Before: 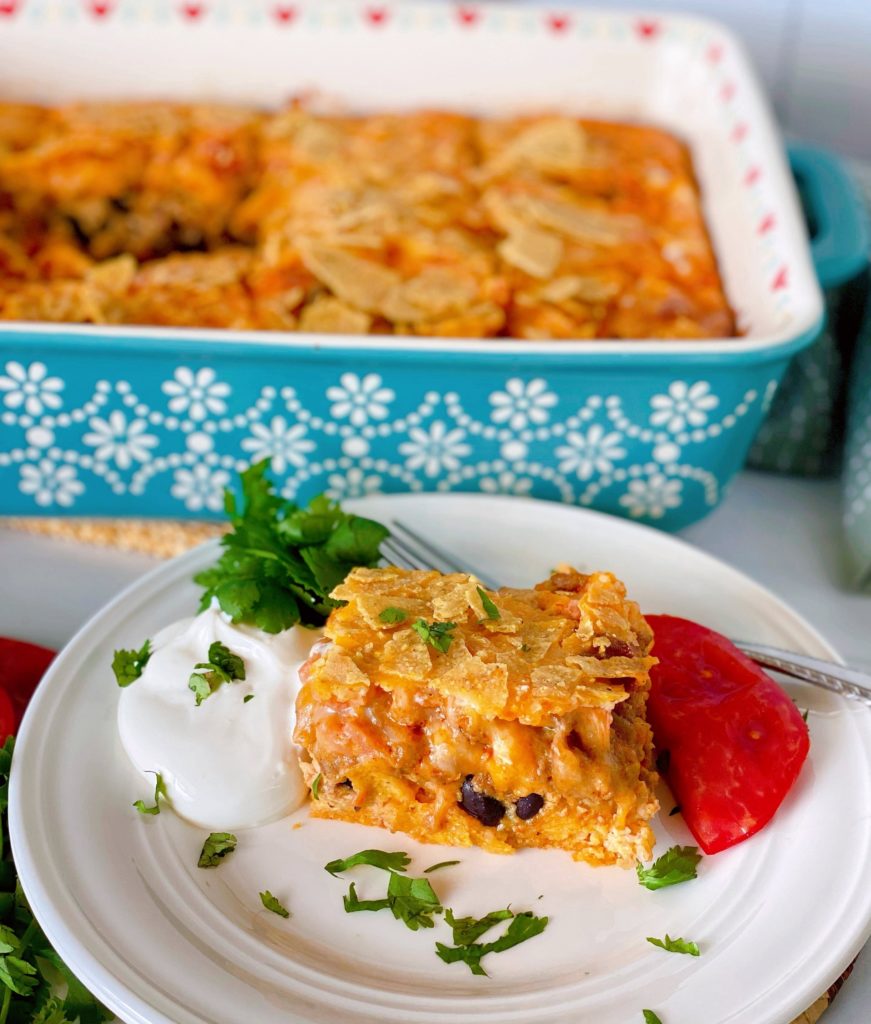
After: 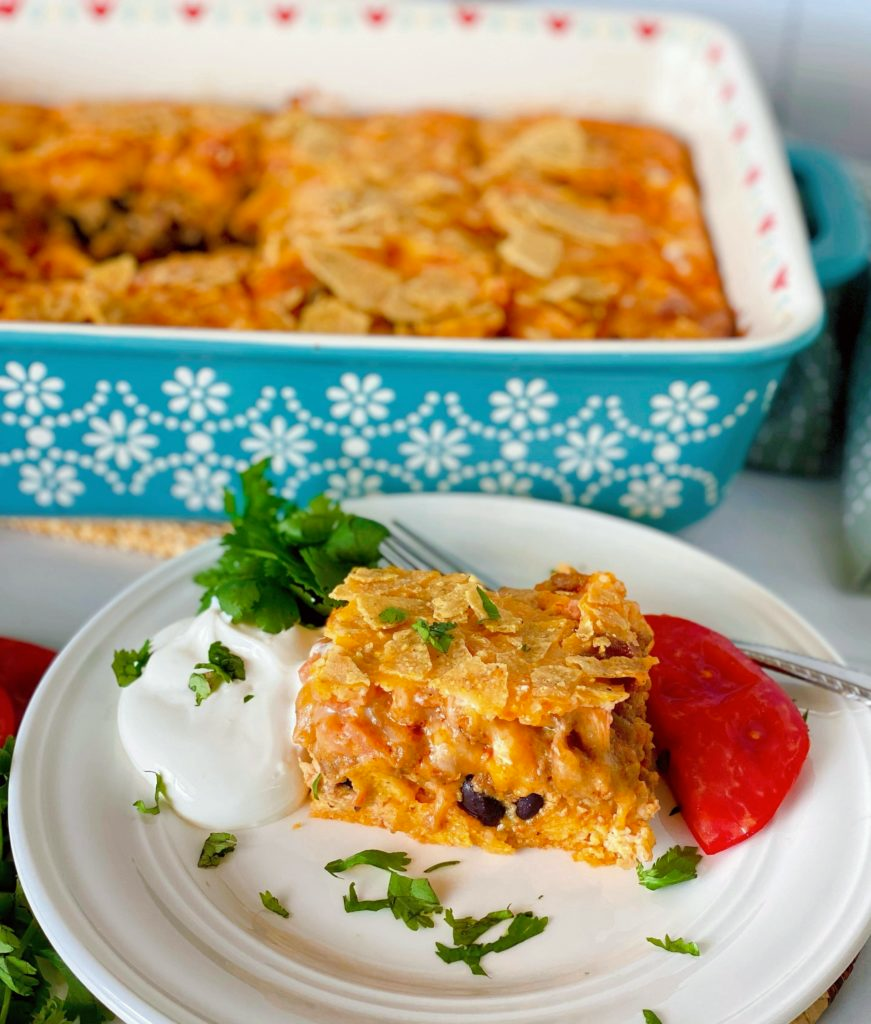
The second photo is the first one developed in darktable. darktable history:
color correction: highlights a* -2.68, highlights b* 2.57
white balance: red 1, blue 1
